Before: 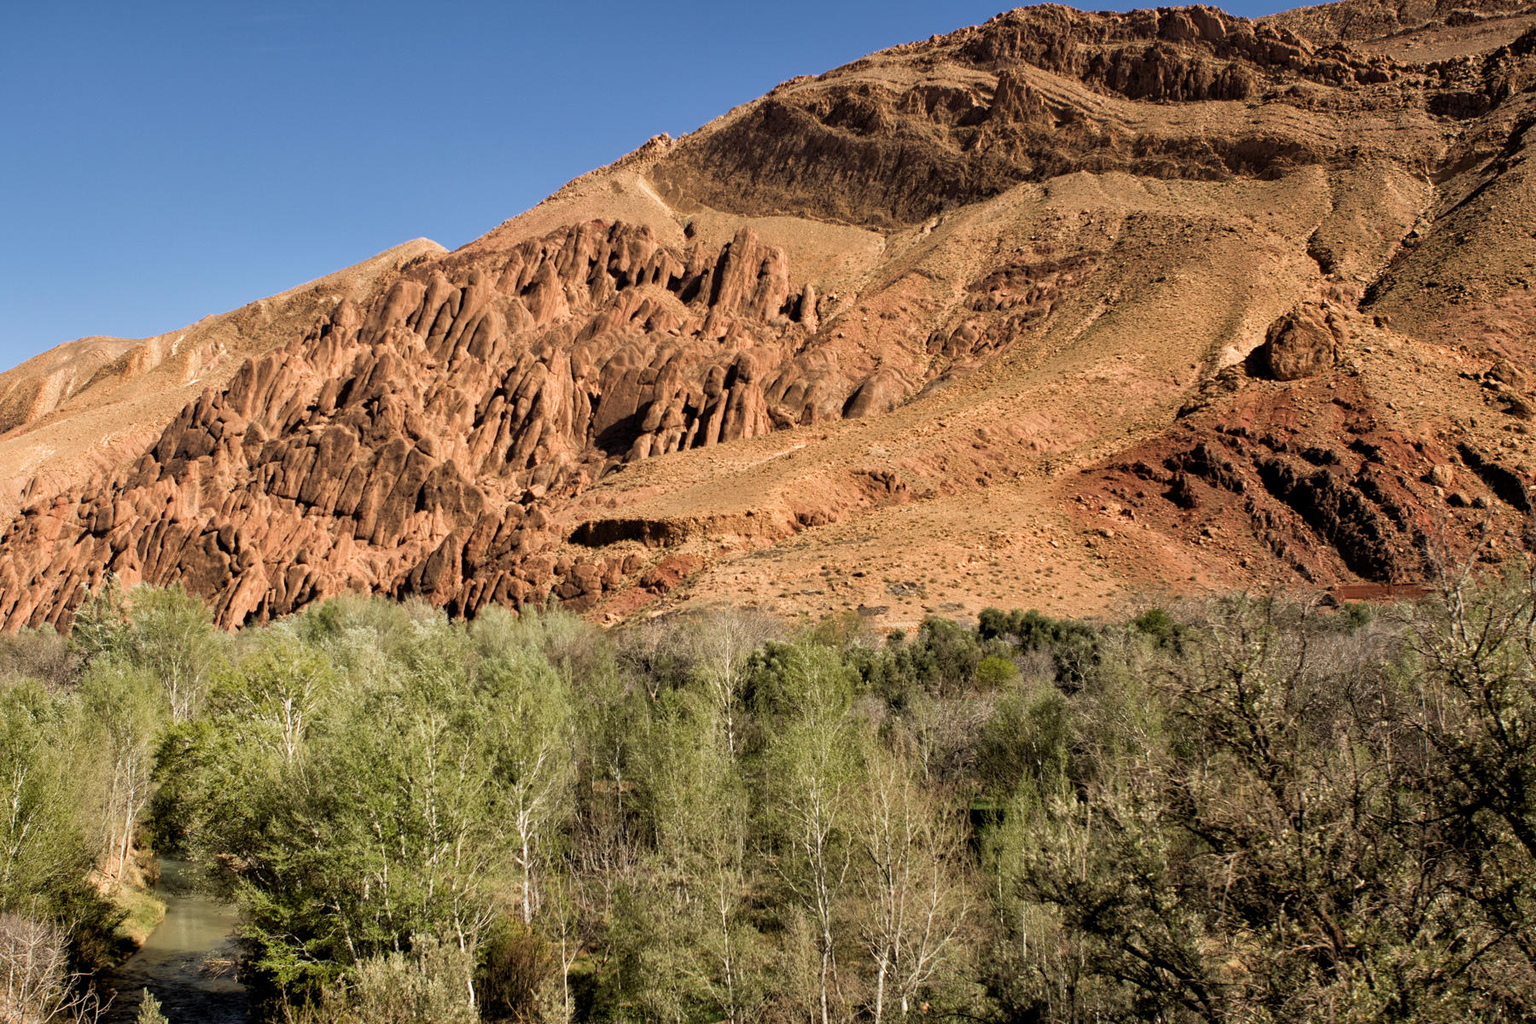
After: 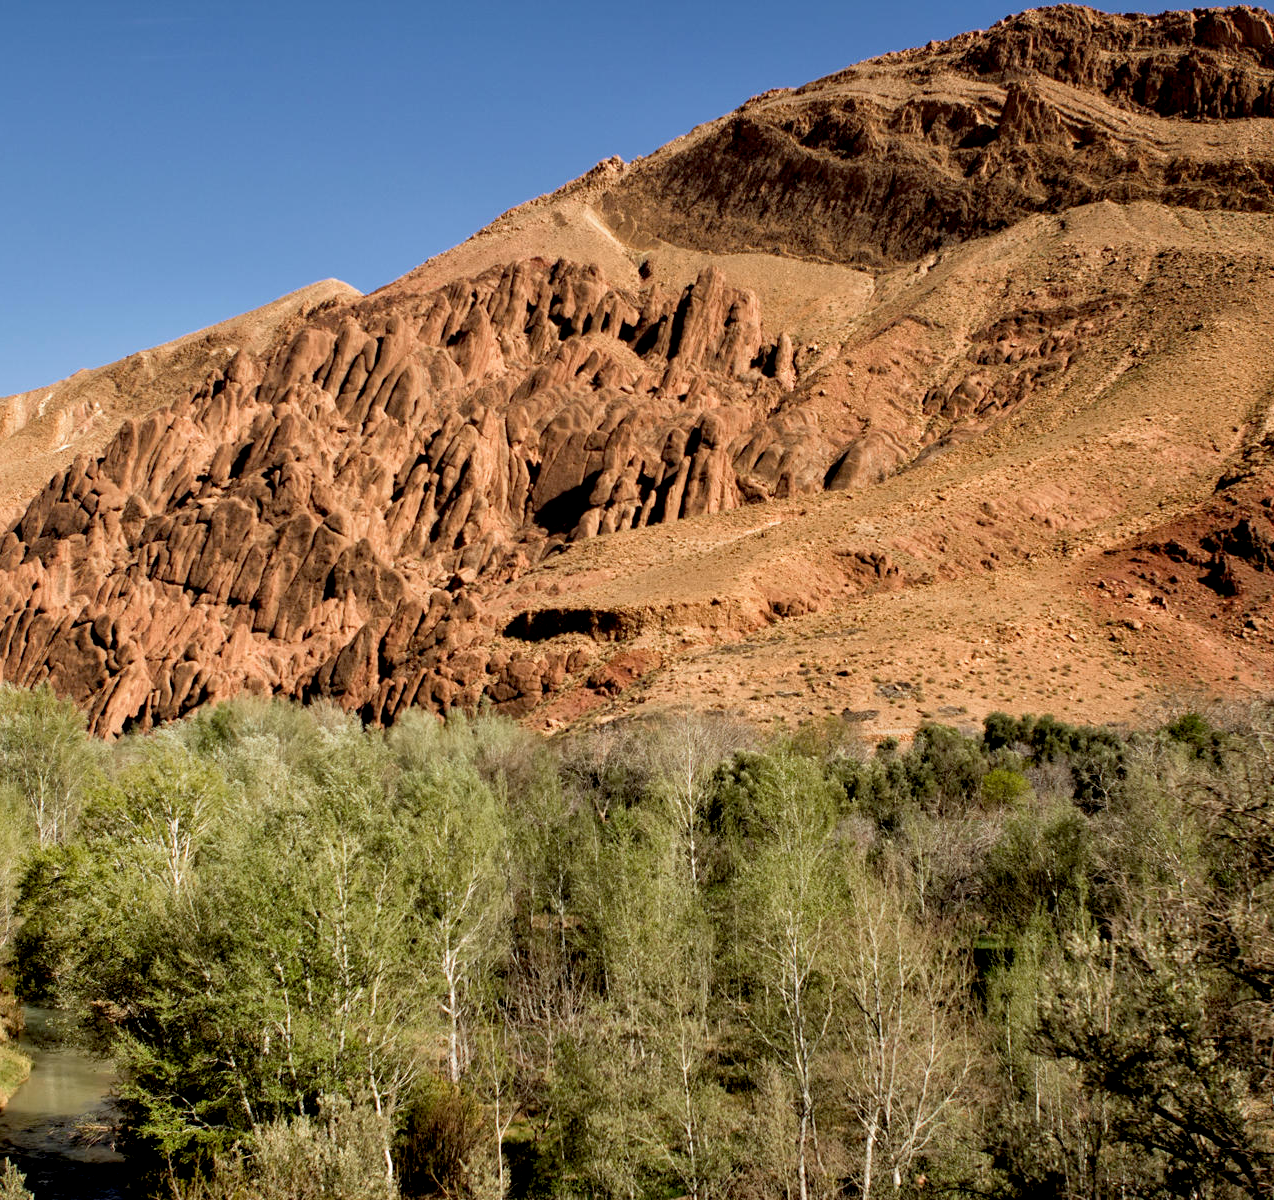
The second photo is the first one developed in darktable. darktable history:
crop and rotate: left 9.061%, right 20.142%
exposure: black level correction 0.012, compensate highlight preservation false
